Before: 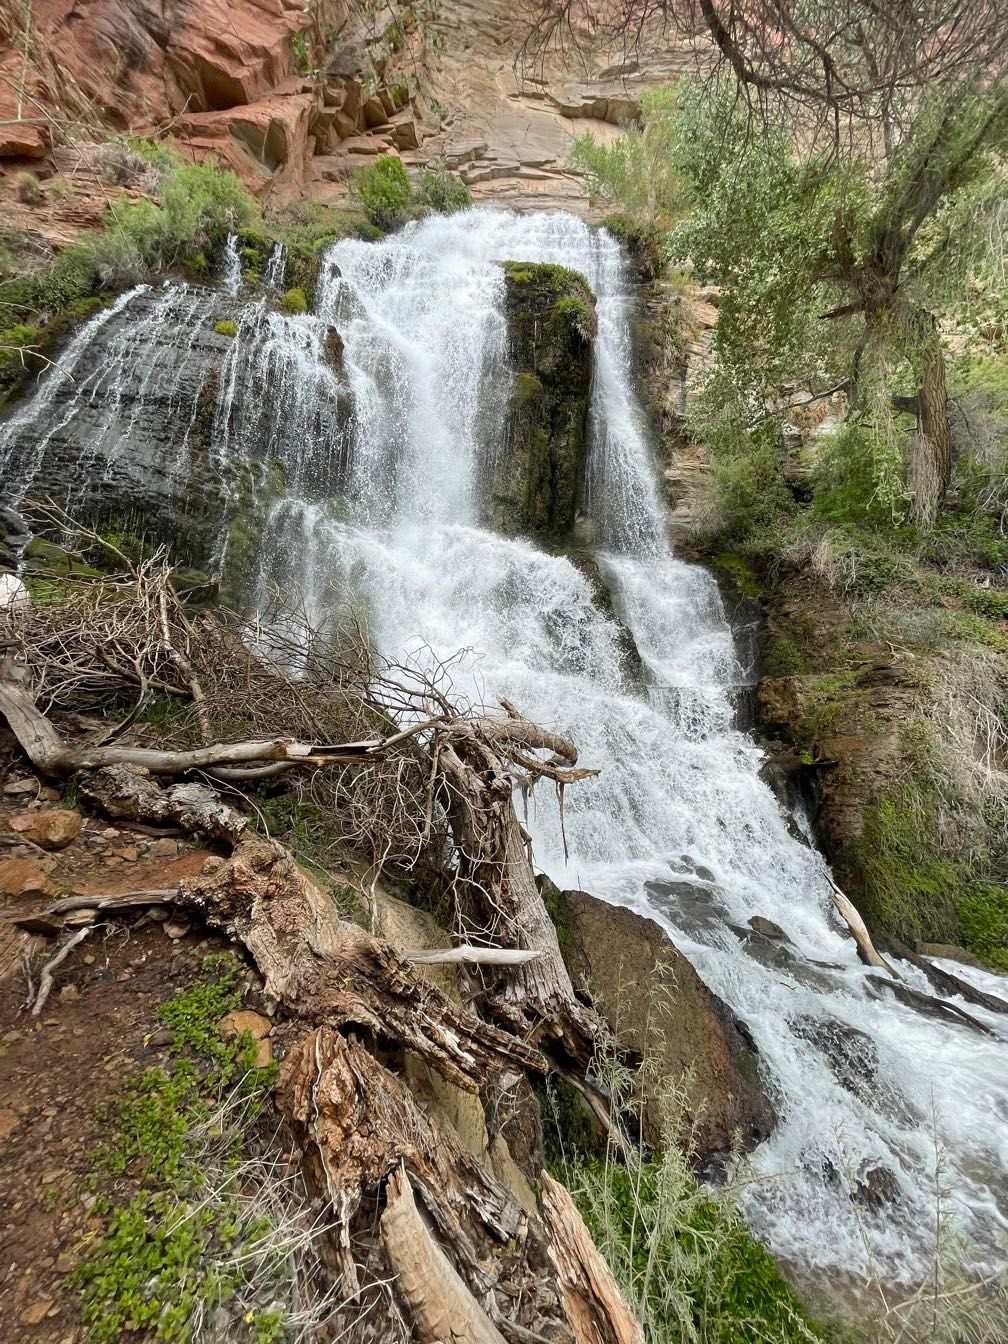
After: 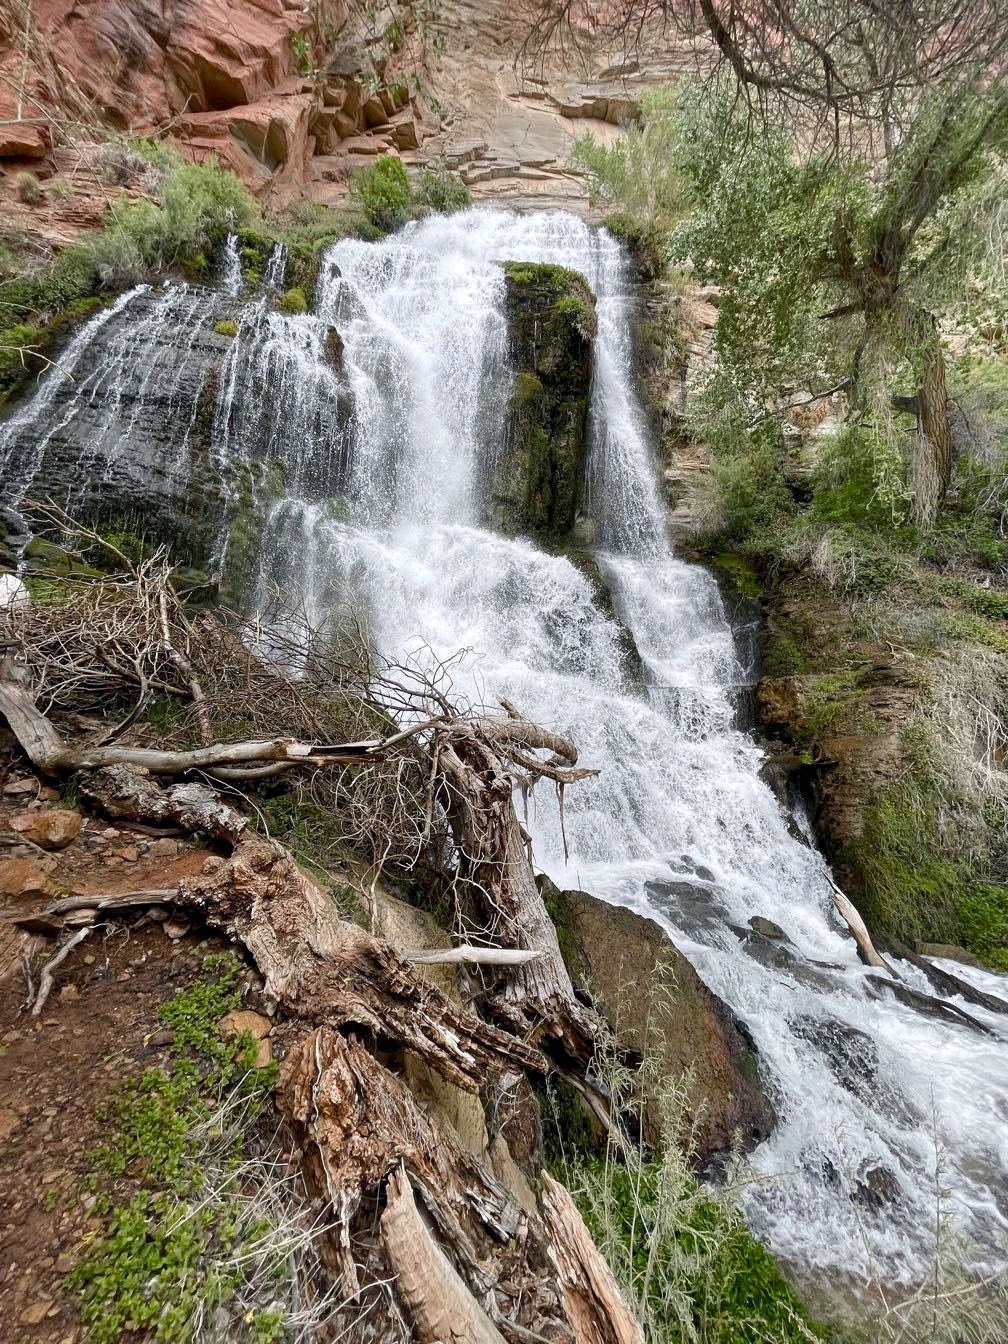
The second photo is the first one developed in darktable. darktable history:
color calibration: illuminant as shot in camera, x 0.358, y 0.373, temperature 4628.91 K
local contrast: highlights 104%, shadows 103%, detail 119%, midtone range 0.2
color balance rgb: highlights gain › chroma 2.039%, highlights gain › hue 73.64°, perceptual saturation grading › global saturation -0.058%, perceptual saturation grading › highlights -31.932%, perceptual saturation grading › mid-tones 5.293%, perceptual saturation grading › shadows 17.3%, global vibrance 20%
